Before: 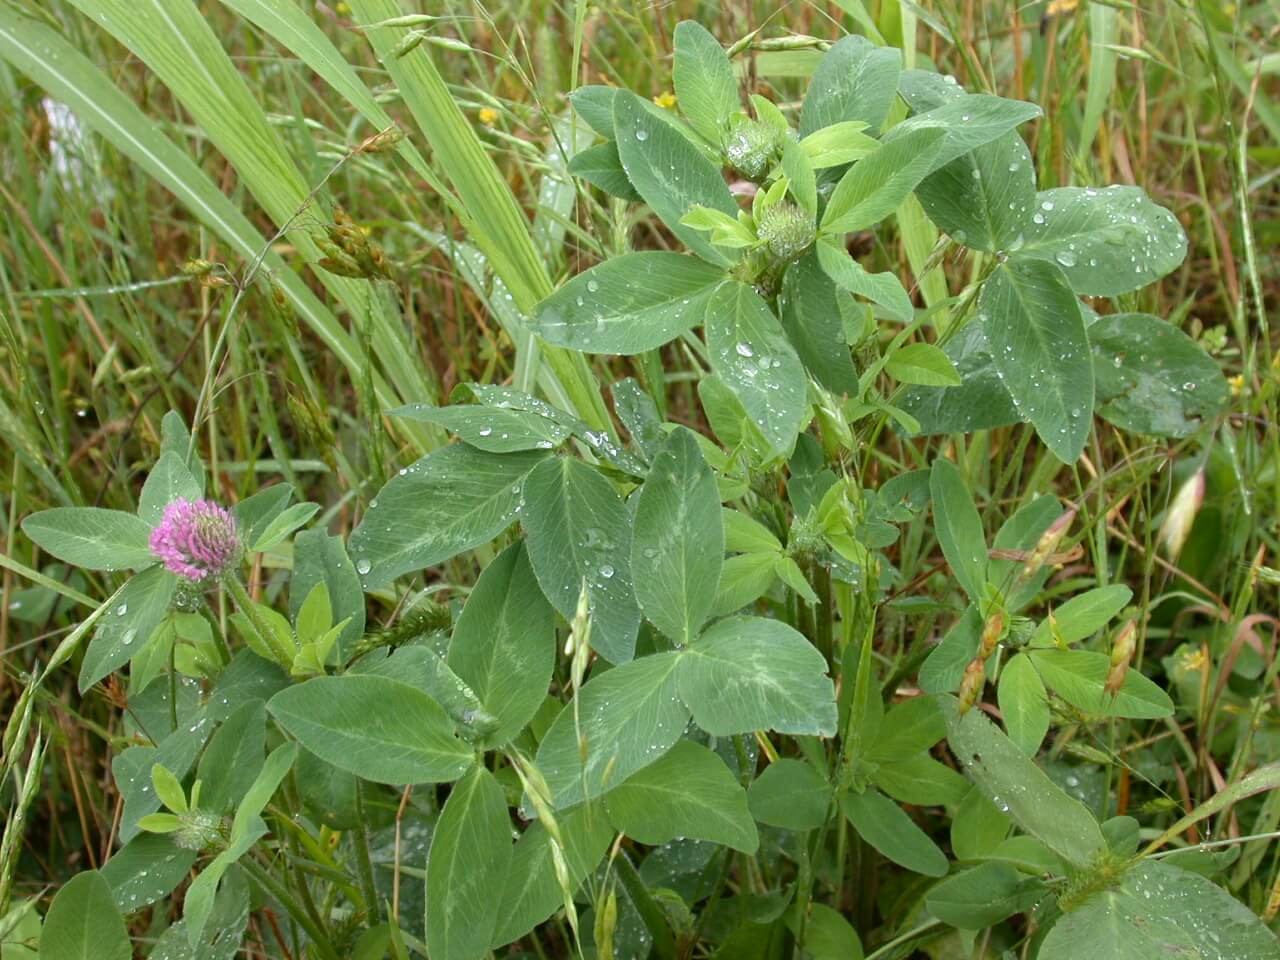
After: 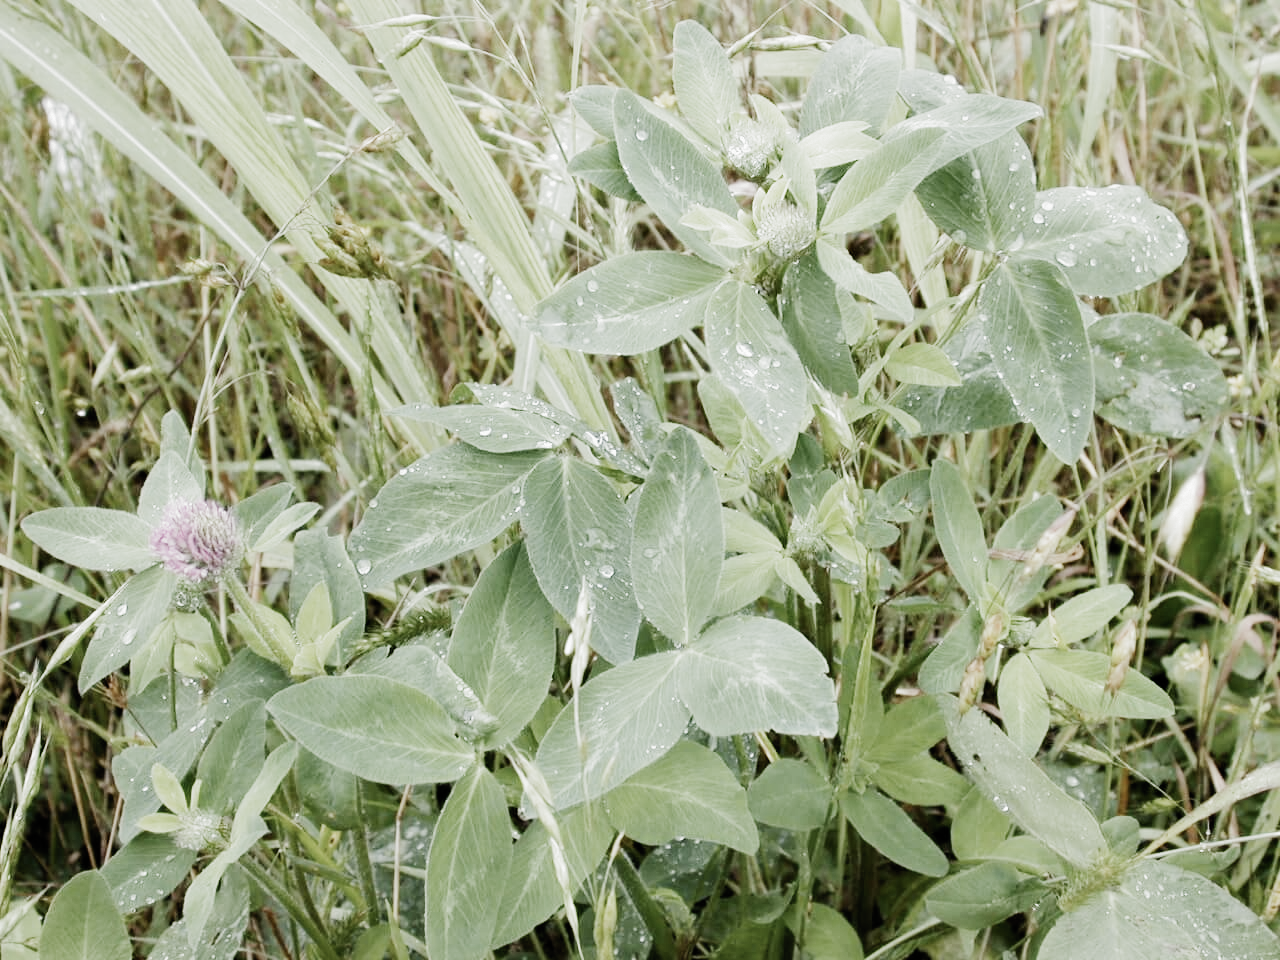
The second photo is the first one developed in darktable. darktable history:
shadows and highlights: shadows 74.88, highlights -25.73, soften with gaussian
exposure: black level correction 0, exposure 1 EV, compensate exposure bias true, compensate highlight preservation false
filmic rgb: black relative exposure -5.08 EV, white relative exposure 3.99 EV, threshold -0.301 EV, transition 3.19 EV, structure ↔ texture 99.29%, hardness 2.89, contrast 1.39, highlights saturation mix -30.81%, preserve chrominance no, color science v5 (2021), contrast in shadows safe, contrast in highlights safe, enable highlight reconstruction true
